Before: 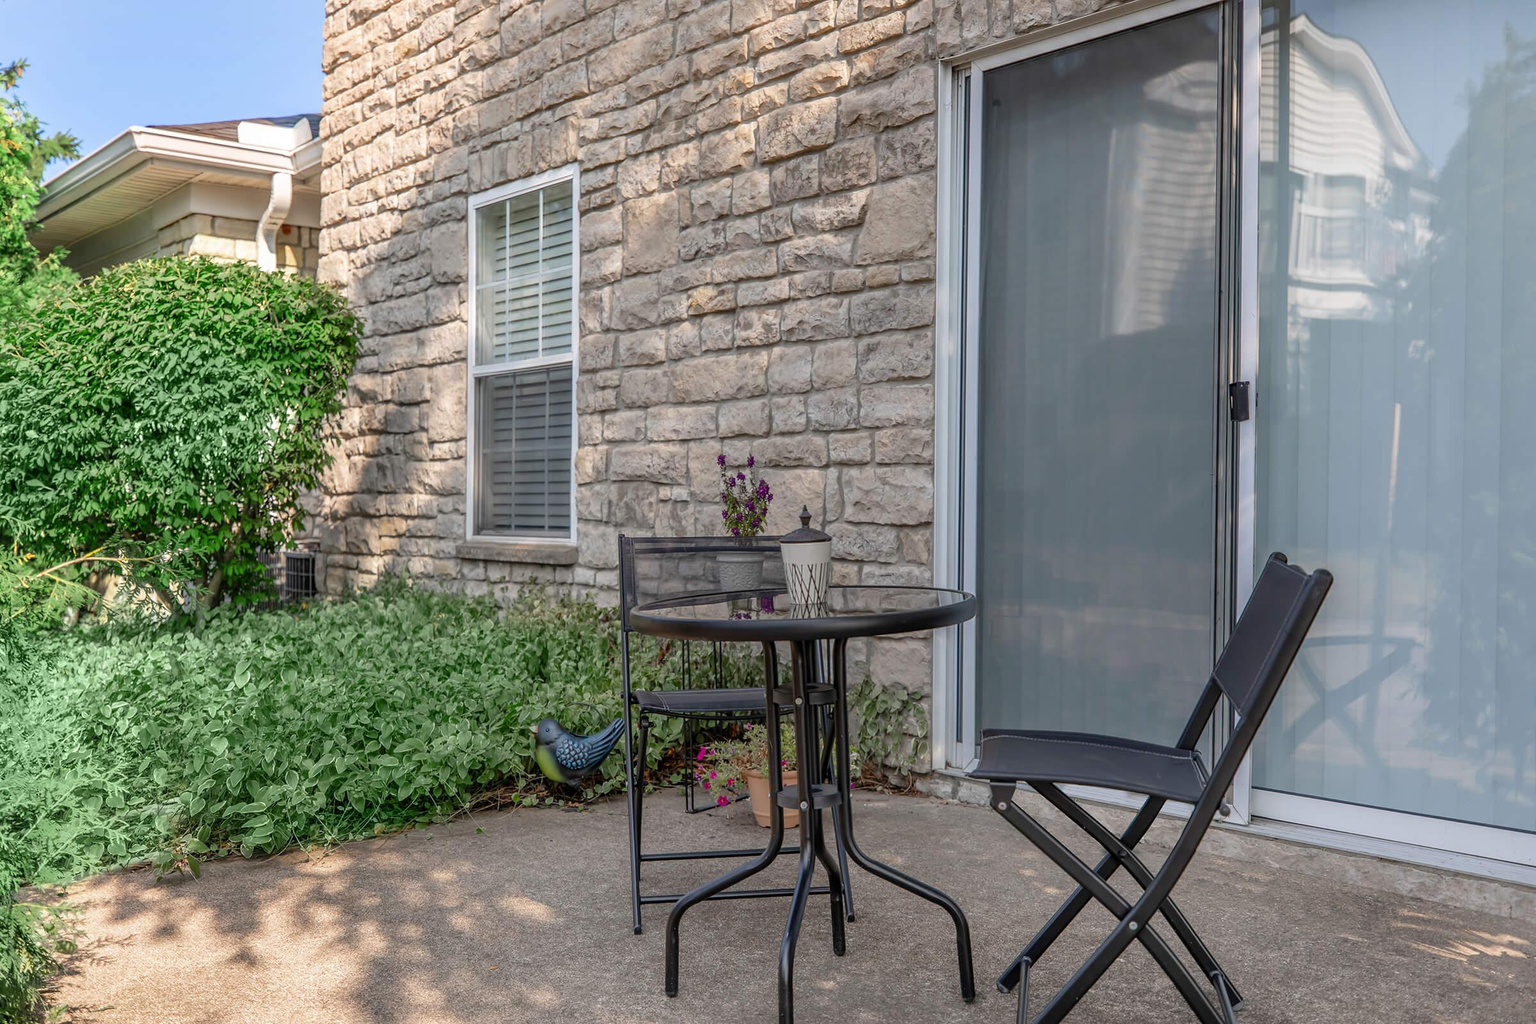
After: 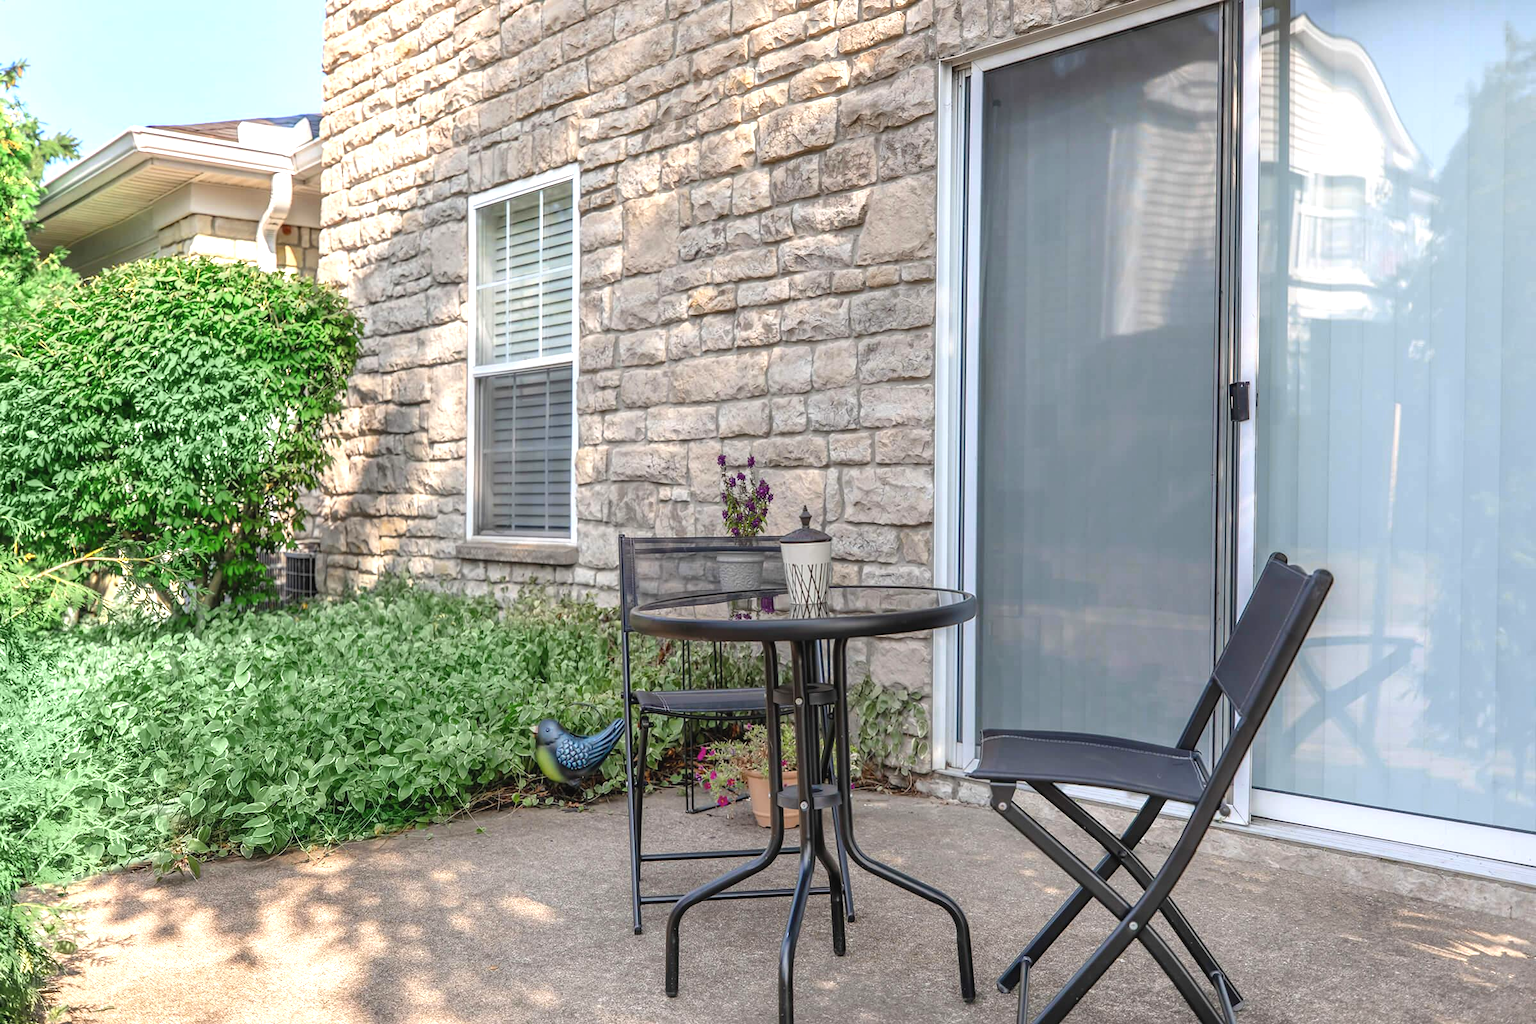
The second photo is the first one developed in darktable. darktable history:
exposure: black level correction -0.002, exposure 0.704 EV, compensate exposure bias true, compensate highlight preservation false
color zones: curves: ch0 [(0.068, 0.464) (0.25, 0.5) (0.48, 0.508) (0.75, 0.536) (0.886, 0.476) (0.967, 0.456)]; ch1 [(0.066, 0.456) (0.25, 0.5) (0.616, 0.508) (0.746, 0.56) (0.934, 0.444)], mix 40.46%
